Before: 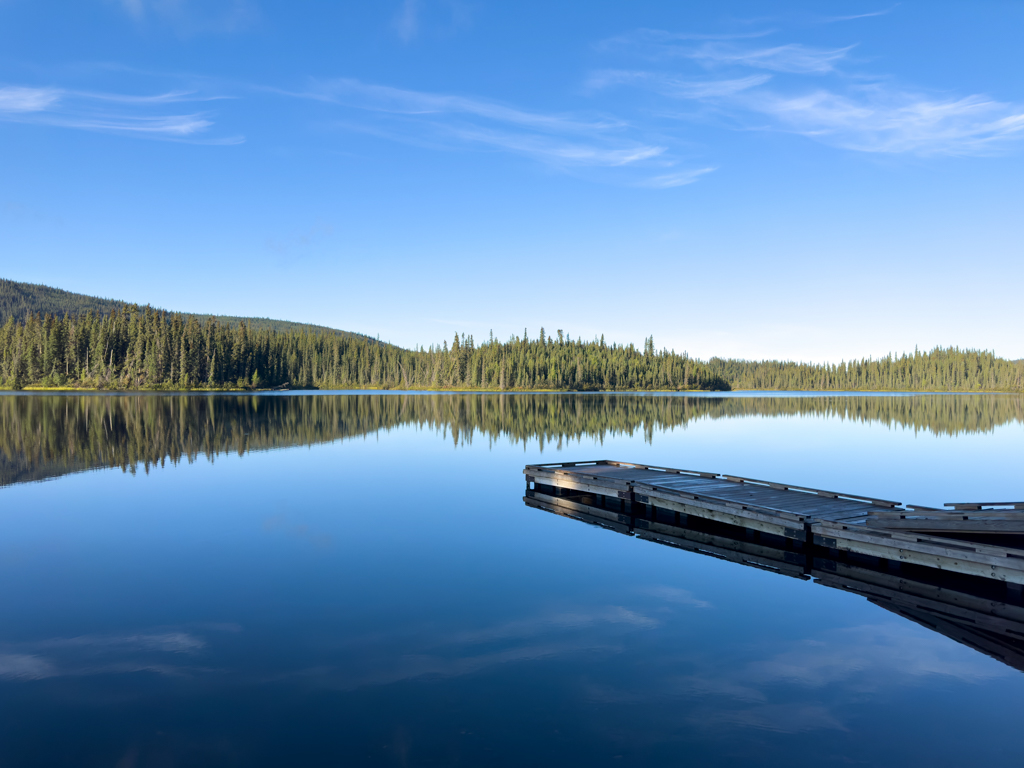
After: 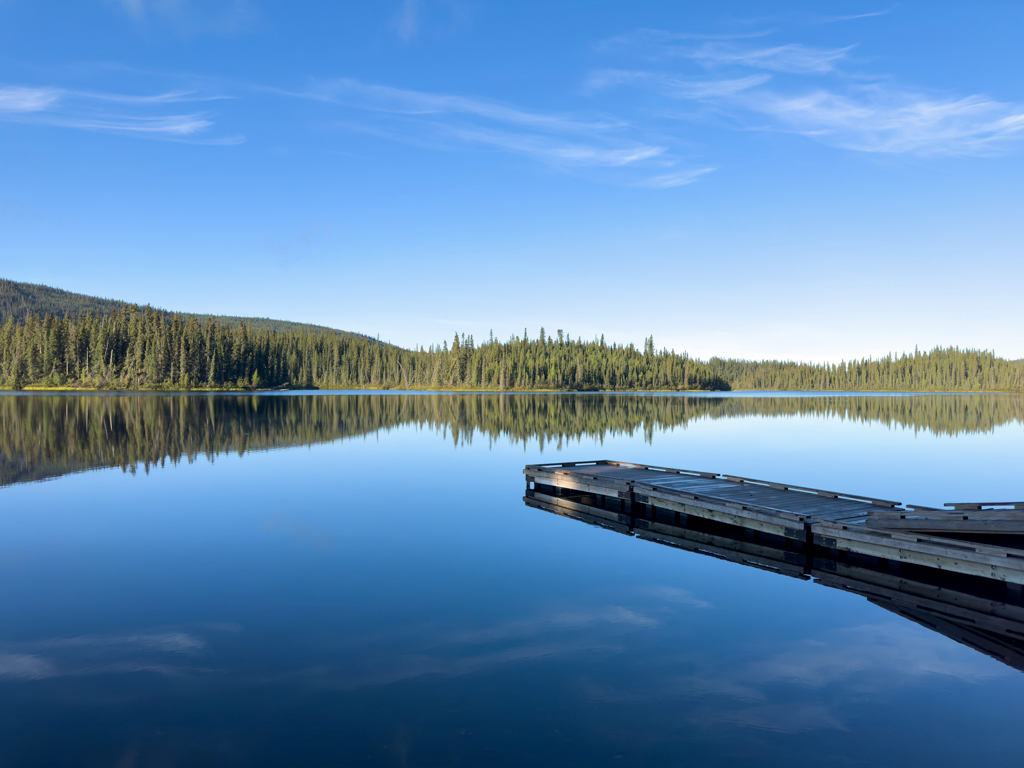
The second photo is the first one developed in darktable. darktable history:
shadows and highlights: shadows 25.68, highlights -25.29
